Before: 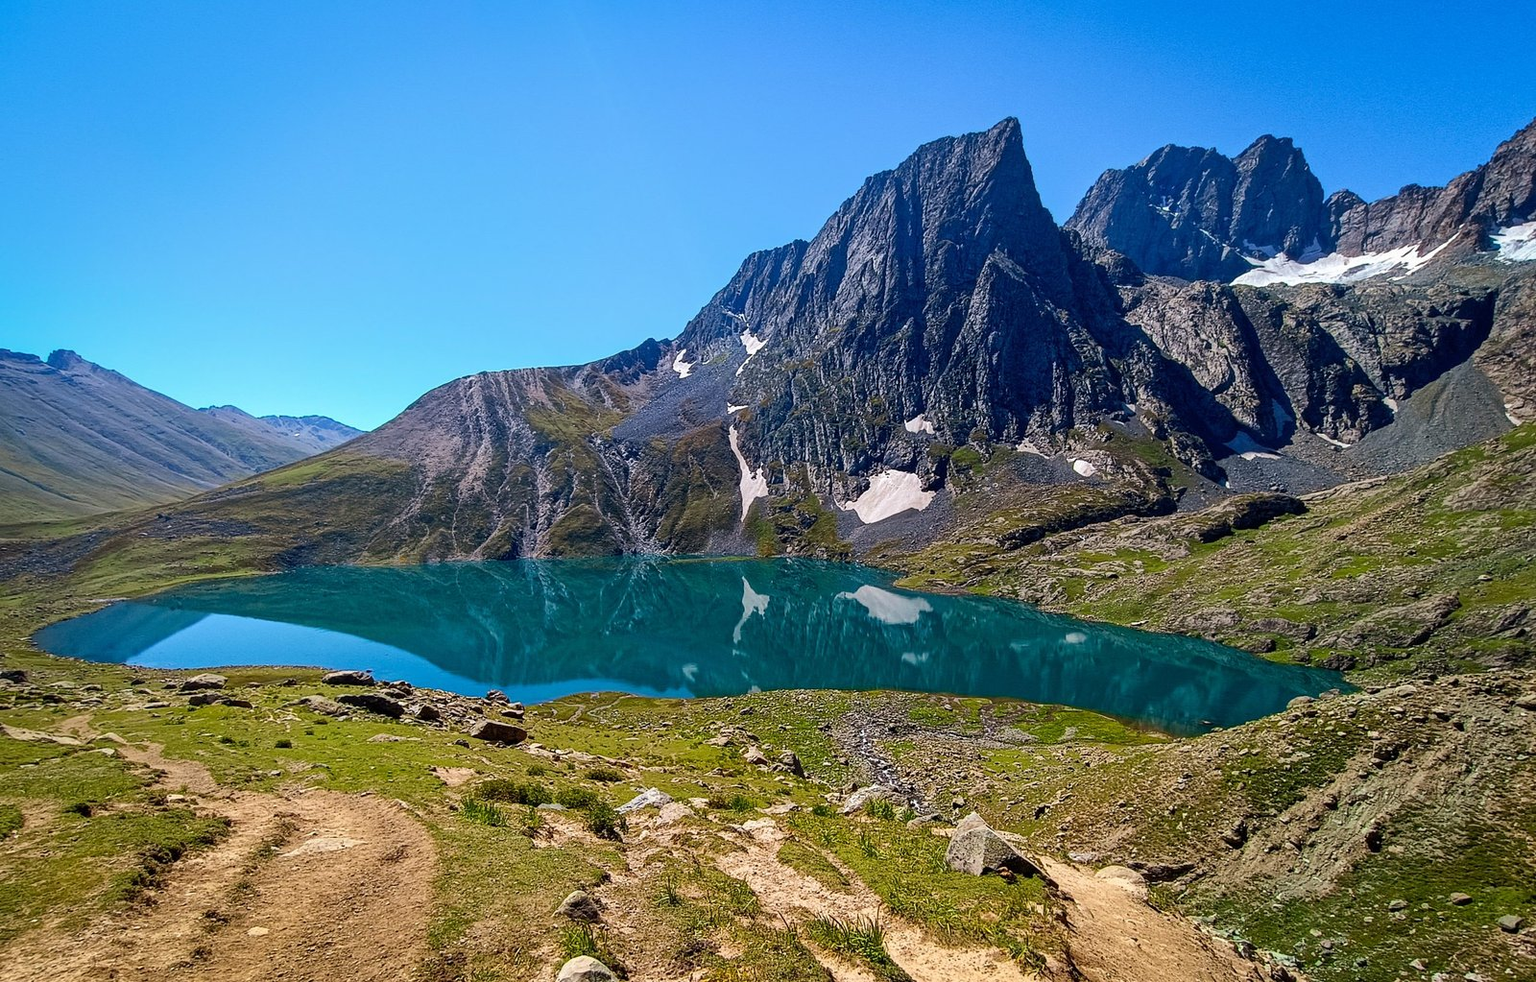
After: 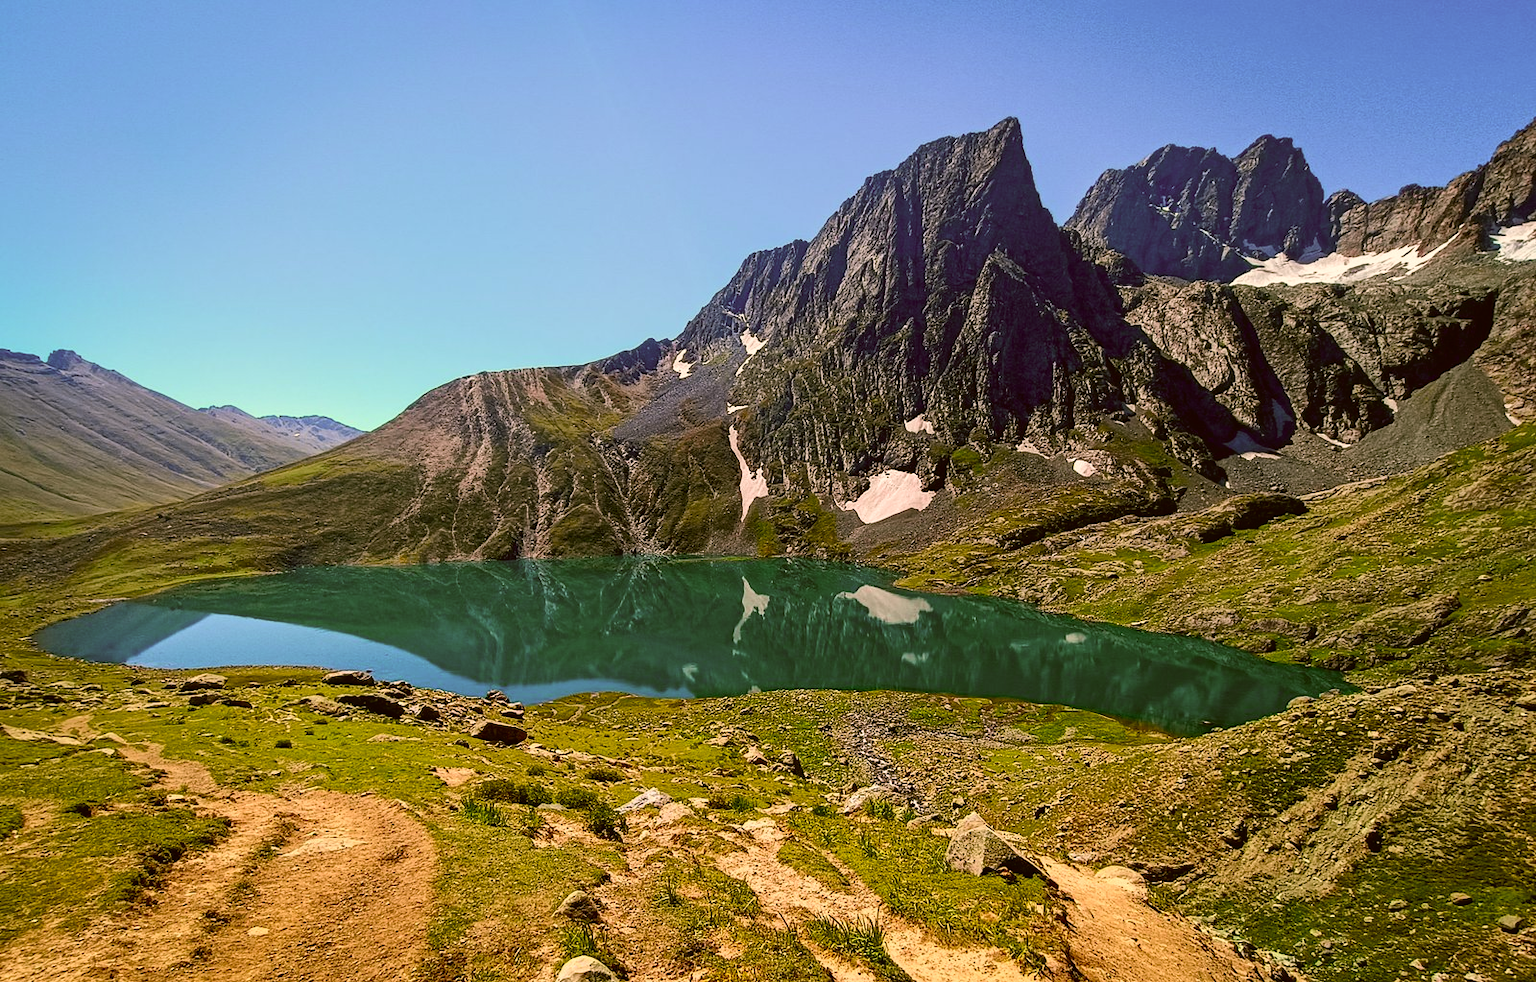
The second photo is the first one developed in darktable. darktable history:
color balance: on, module defaults
color correction: highlights a* 8.98, highlights b* 15.09, shadows a* -0.49, shadows b* 26.52
tone curve: curves: ch0 [(0, 0.015) (0.037, 0.032) (0.131, 0.113) (0.275, 0.26) (0.497, 0.505) (0.617, 0.643) (0.704, 0.735) (0.813, 0.842) (0.911, 0.931) (0.997, 1)]; ch1 [(0, 0) (0.301, 0.3) (0.444, 0.438) (0.493, 0.494) (0.501, 0.5) (0.534, 0.543) (0.582, 0.605) (0.658, 0.687) (0.746, 0.79) (1, 1)]; ch2 [(0, 0) (0.246, 0.234) (0.36, 0.356) (0.415, 0.426) (0.476, 0.492) (0.502, 0.499) (0.525, 0.517) (0.533, 0.534) (0.586, 0.598) (0.634, 0.643) (0.706, 0.717) (0.853, 0.83) (1, 0.951)], color space Lab, independent channels, preserve colors none
